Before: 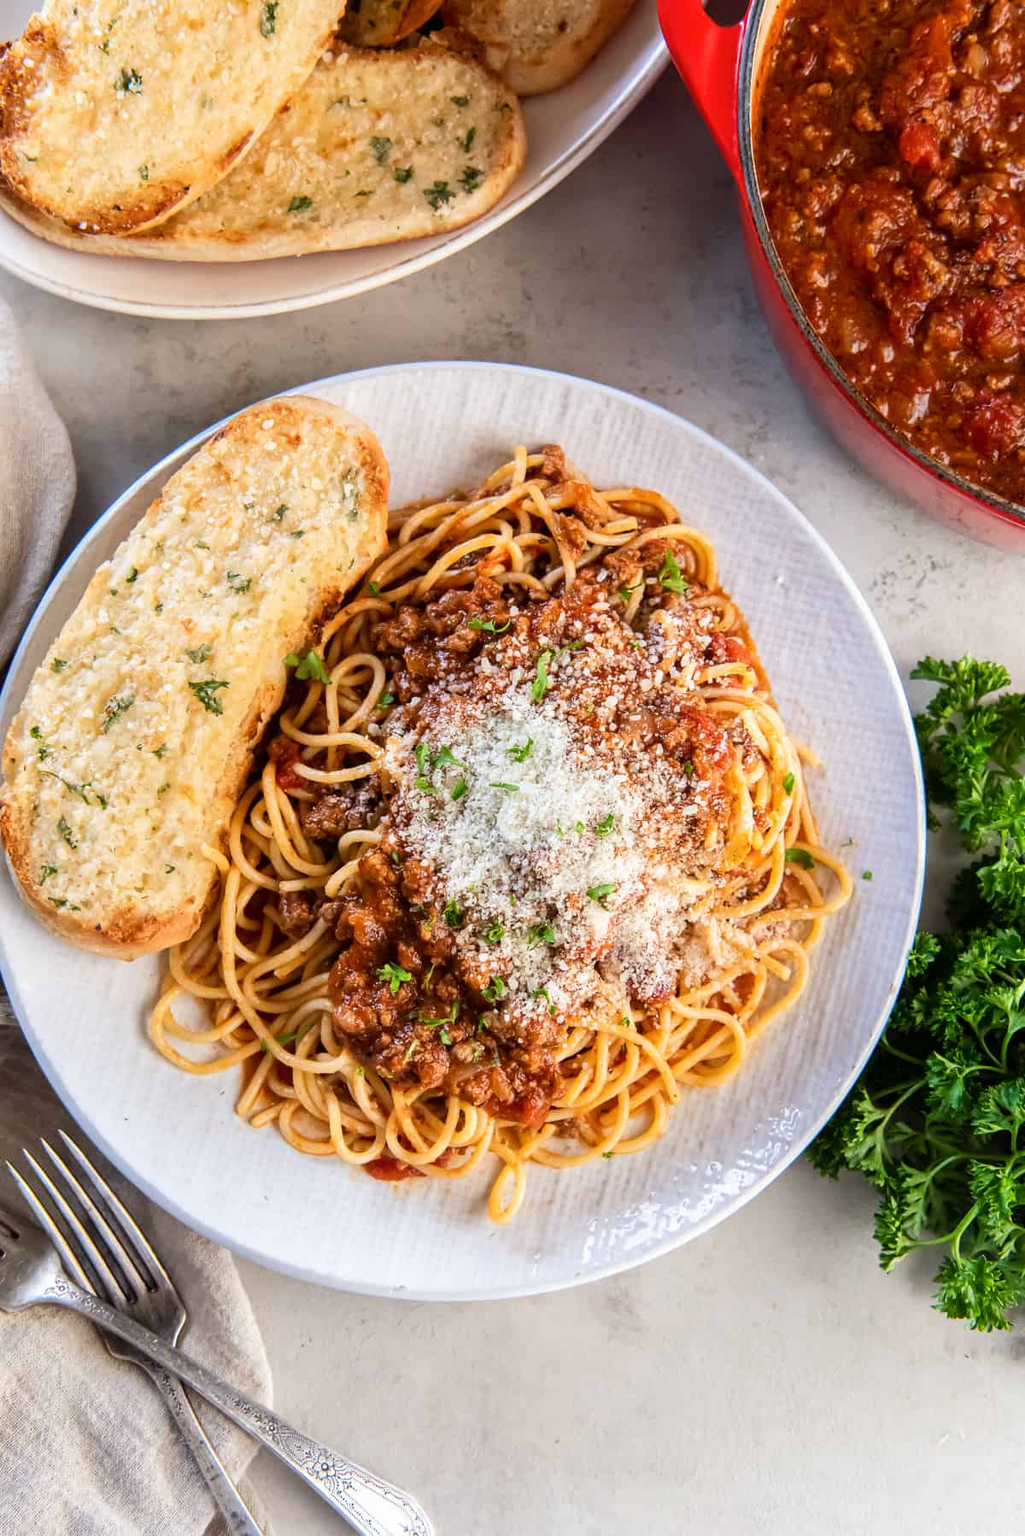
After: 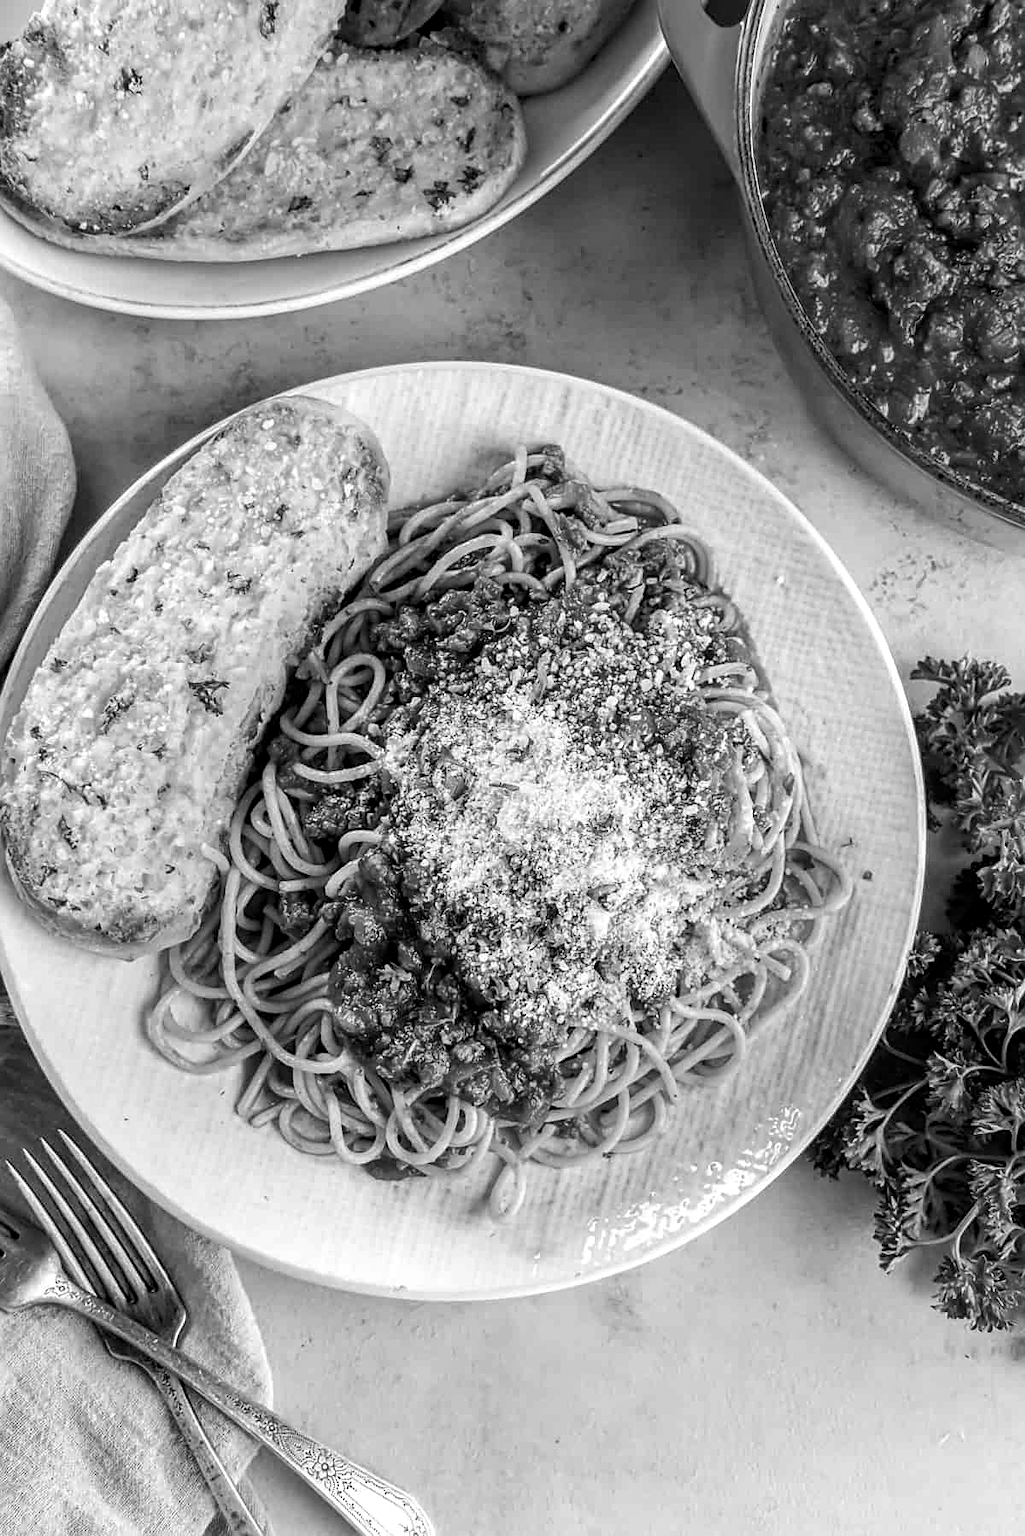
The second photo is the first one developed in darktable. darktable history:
sharpen: on, module defaults
color calibration: output gray [0.28, 0.41, 0.31, 0], x 0.37, y 0.377, temperature 4301.62 K, gamut compression 0.994
local contrast: highlights 32%, detail 135%
